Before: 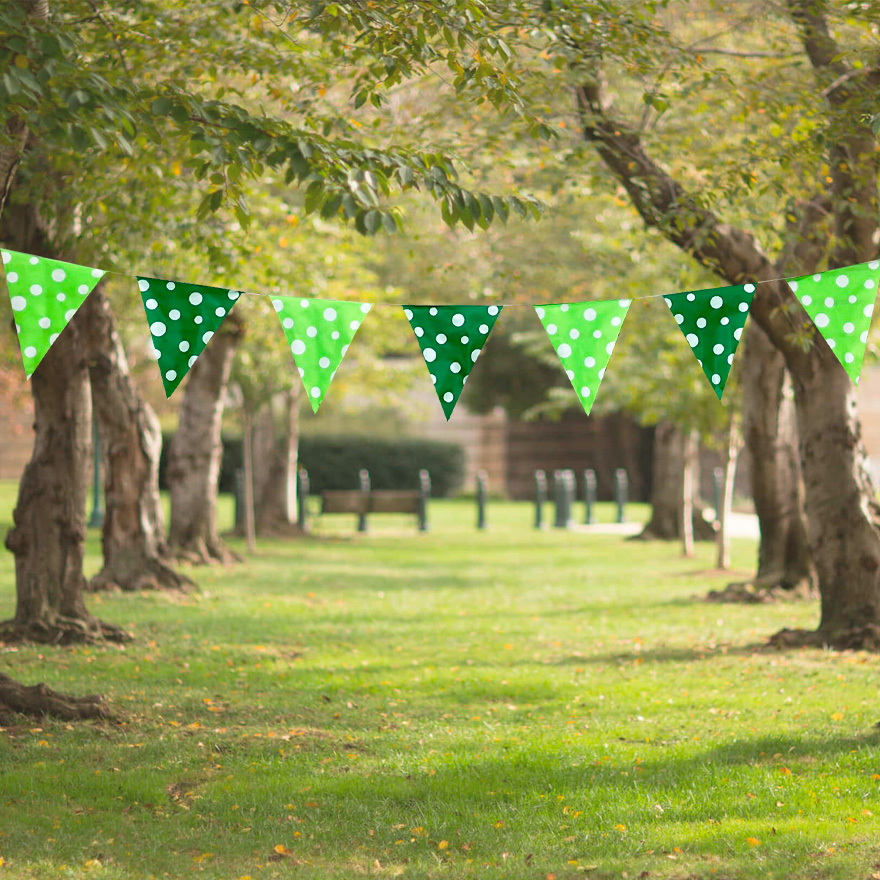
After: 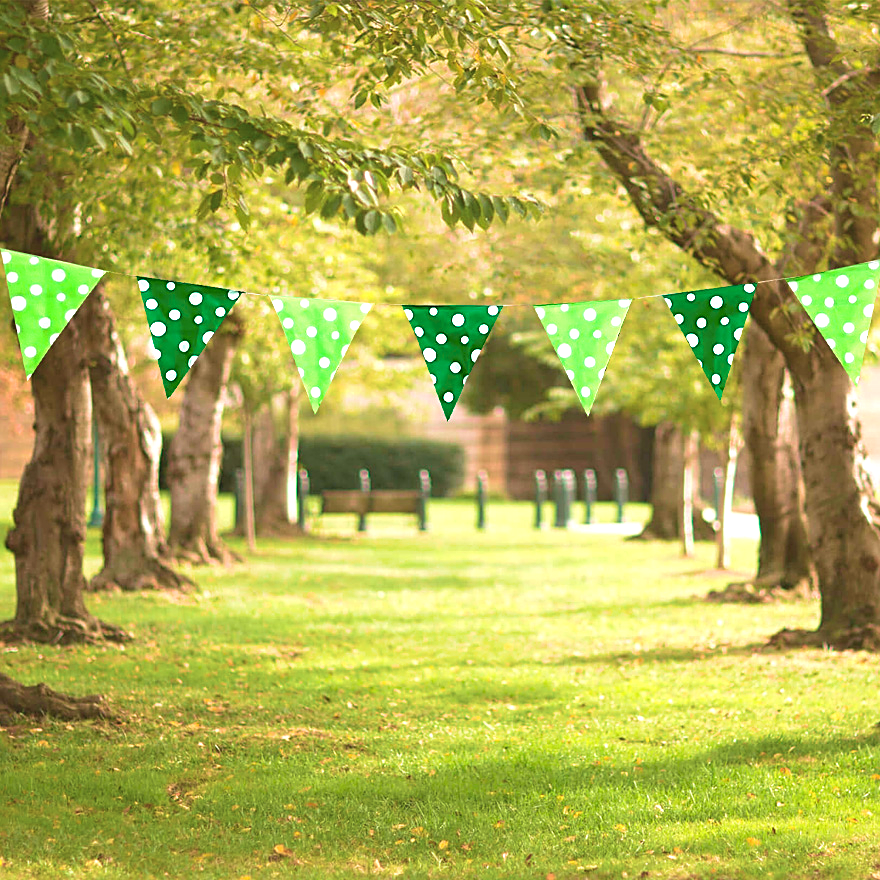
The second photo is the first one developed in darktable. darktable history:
exposure: exposure 0.498 EV, compensate highlight preservation false
sharpen: on, module defaults
color correction: highlights a* 3.09, highlights b* -1.13, shadows a* -0.097, shadows b* 2.42, saturation 0.977
tone equalizer: edges refinement/feathering 500, mask exposure compensation -1.57 EV, preserve details guided filter
velvia: strength 67.29%, mid-tones bias 0.972
